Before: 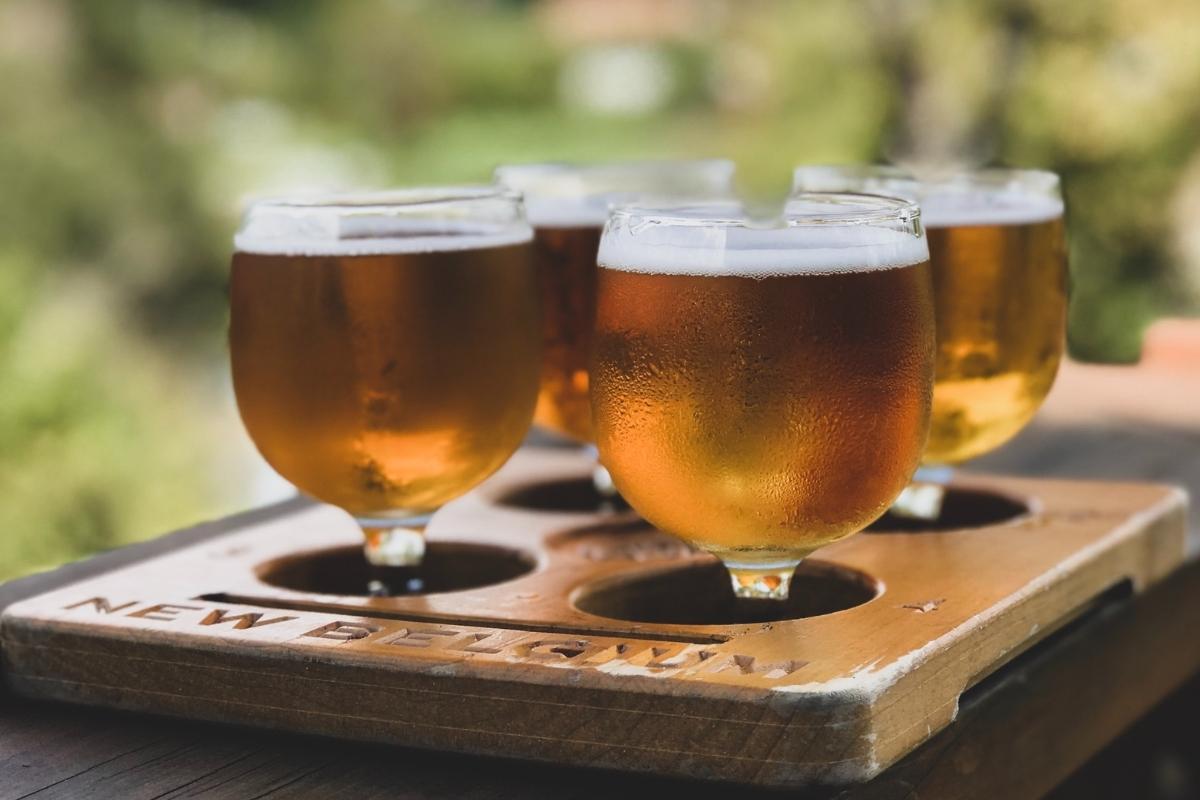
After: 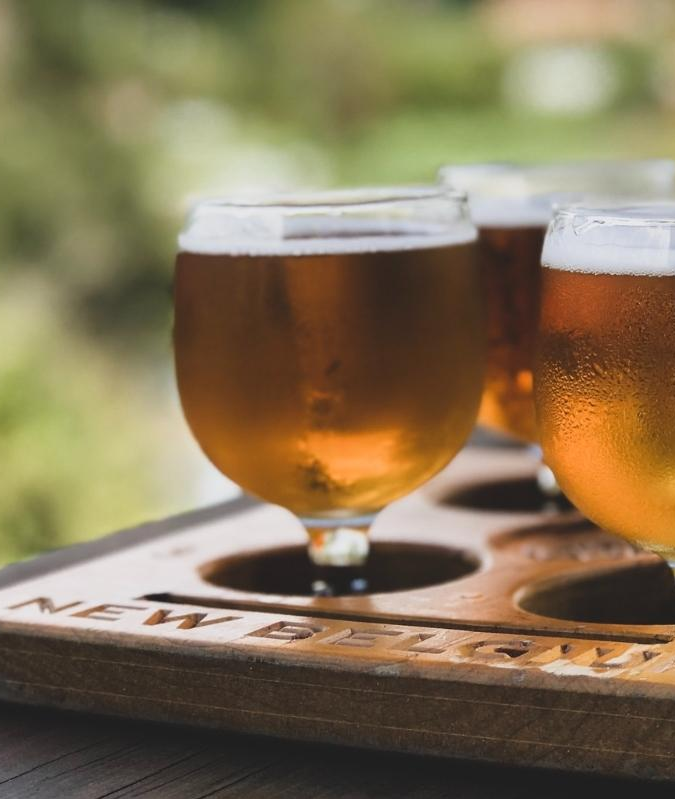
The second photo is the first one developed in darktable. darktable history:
crop: left 4.744%, right 38.98%
